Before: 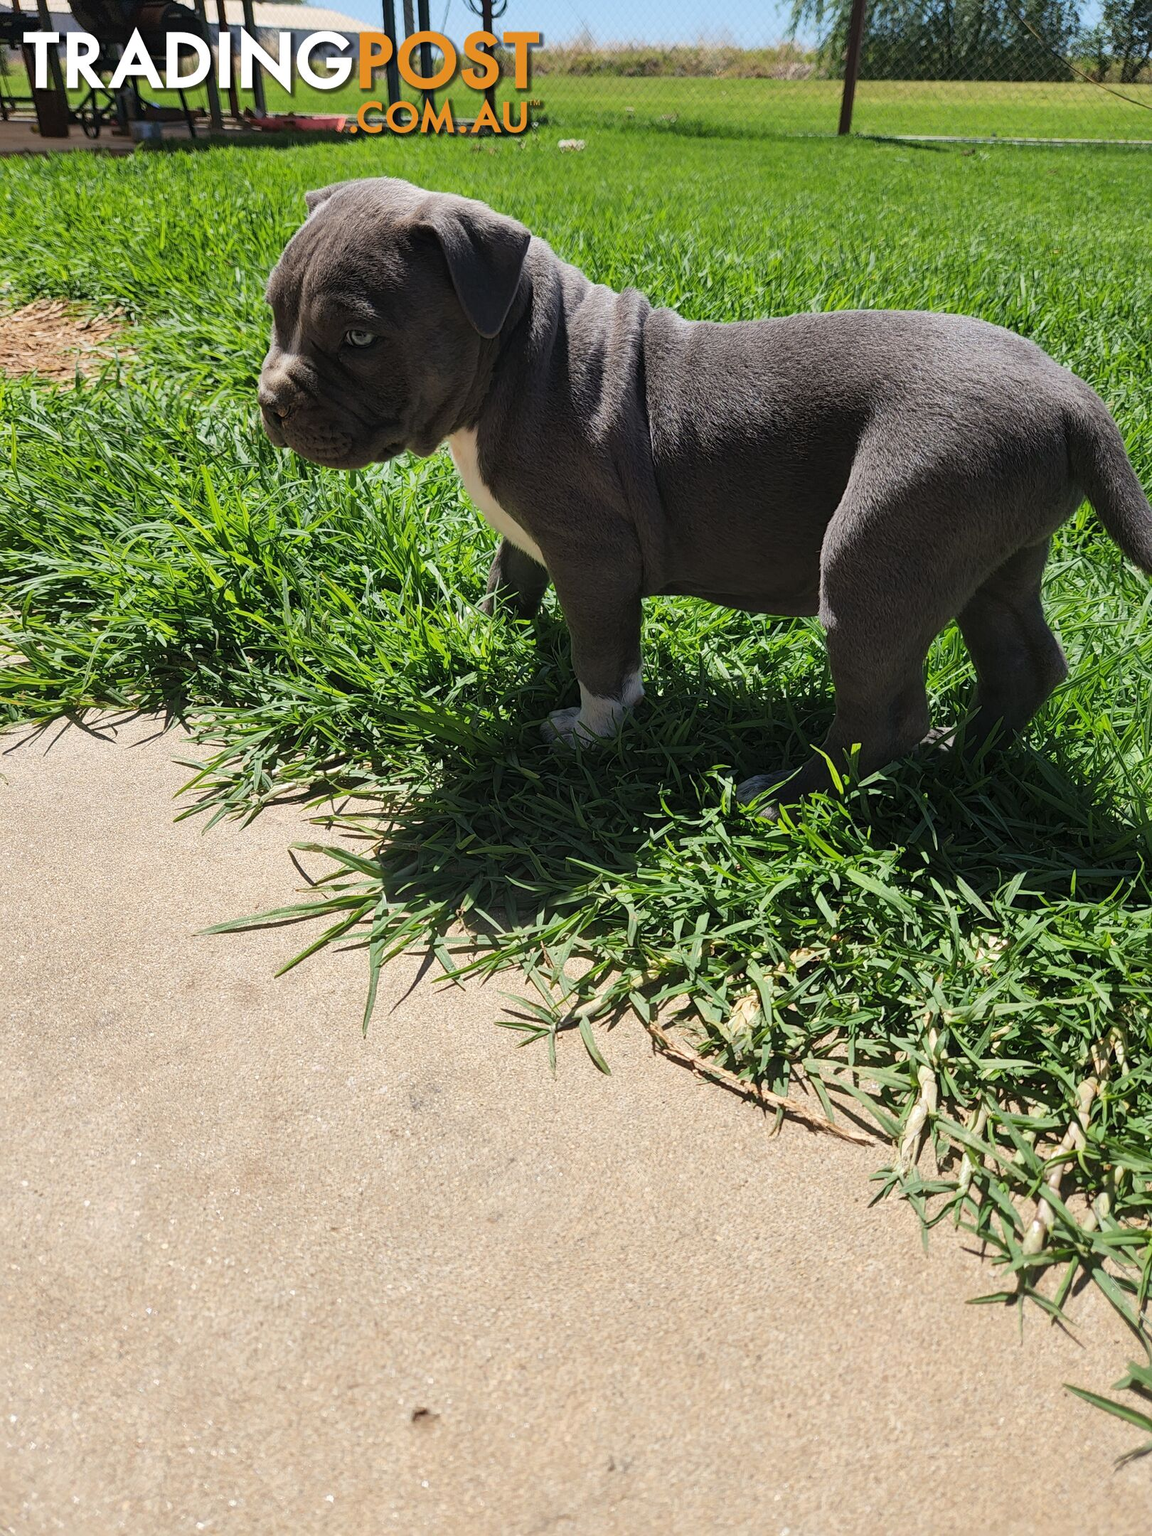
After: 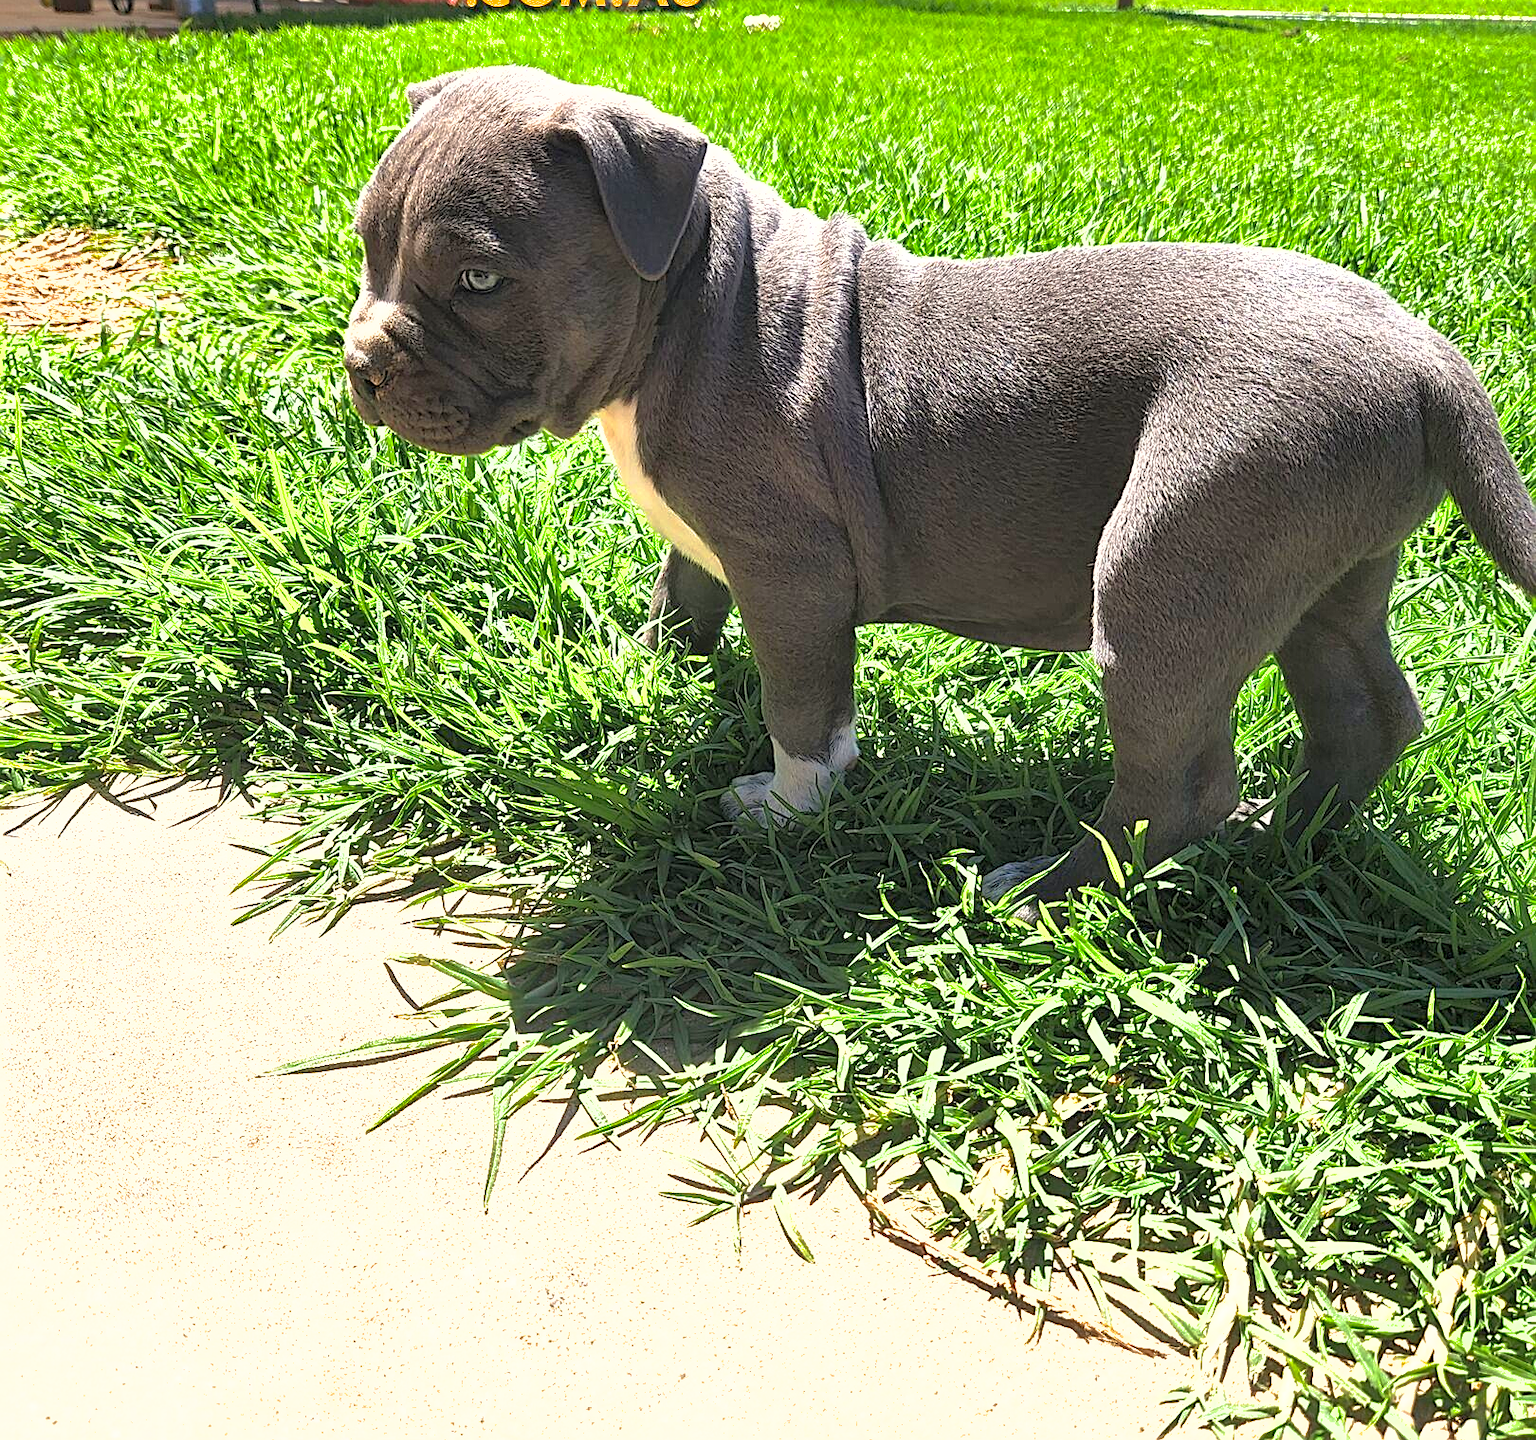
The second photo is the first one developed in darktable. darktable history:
crop and rotate: top 8.386%, bottom 21.265%
exposure: black level correction 0, exposure 1.199 EV, compensate highlight preservation false
color correction: highlights a* 0.569, highlights b* 2.74, saturation 1.1
sharpen: on, module defaults
levels: levels [0.016, 0.484, 0.953]
tone equalizer: on, module defaults
shadows and highlights: on, module defaults
